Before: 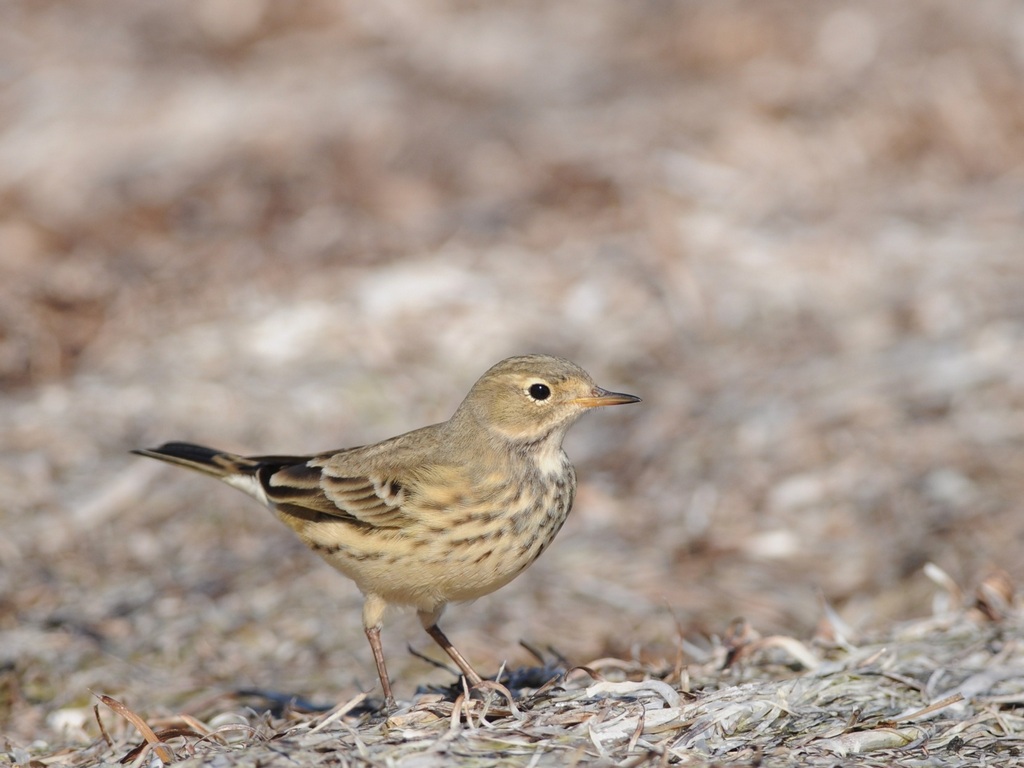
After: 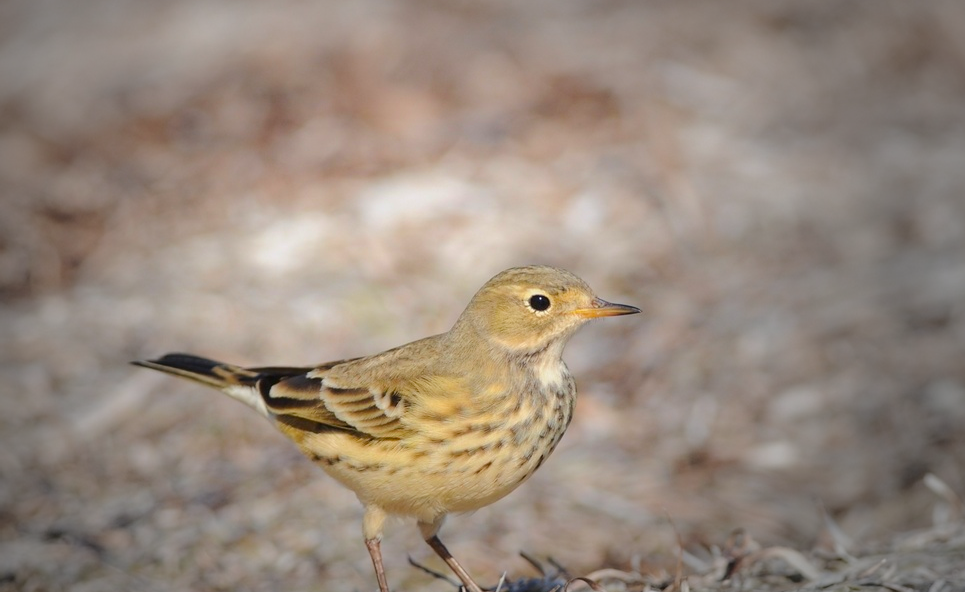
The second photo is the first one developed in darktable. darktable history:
crop and rotate: angle 0.03°, top 11.643%, right 5.651%, bottom 11.189%
color balance rgb: perceptual saturation grading › global saturation 25%, perceptual brilliance grading › mid-tones 10%, perceptual brilliance grading › shadows 15%, global vibrance 20%
vignetting: fall-off start 33.76%, fall-off radius 64.94%, brightness -0.575, center (-0.12, -0.002), width/height ratio 0.959
